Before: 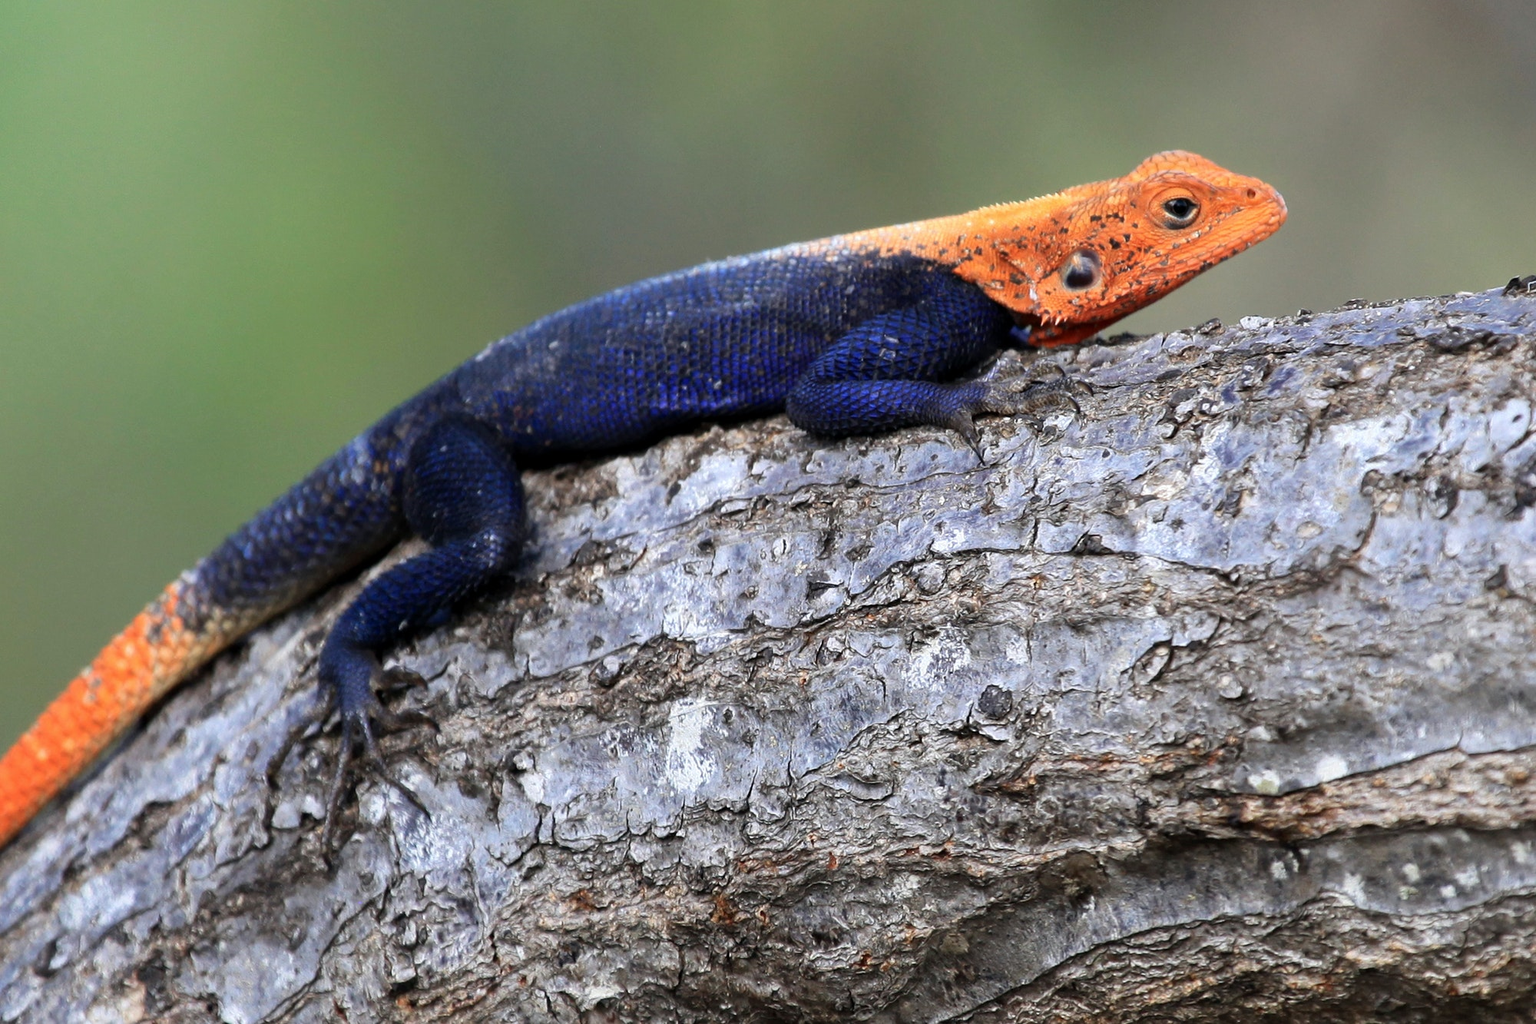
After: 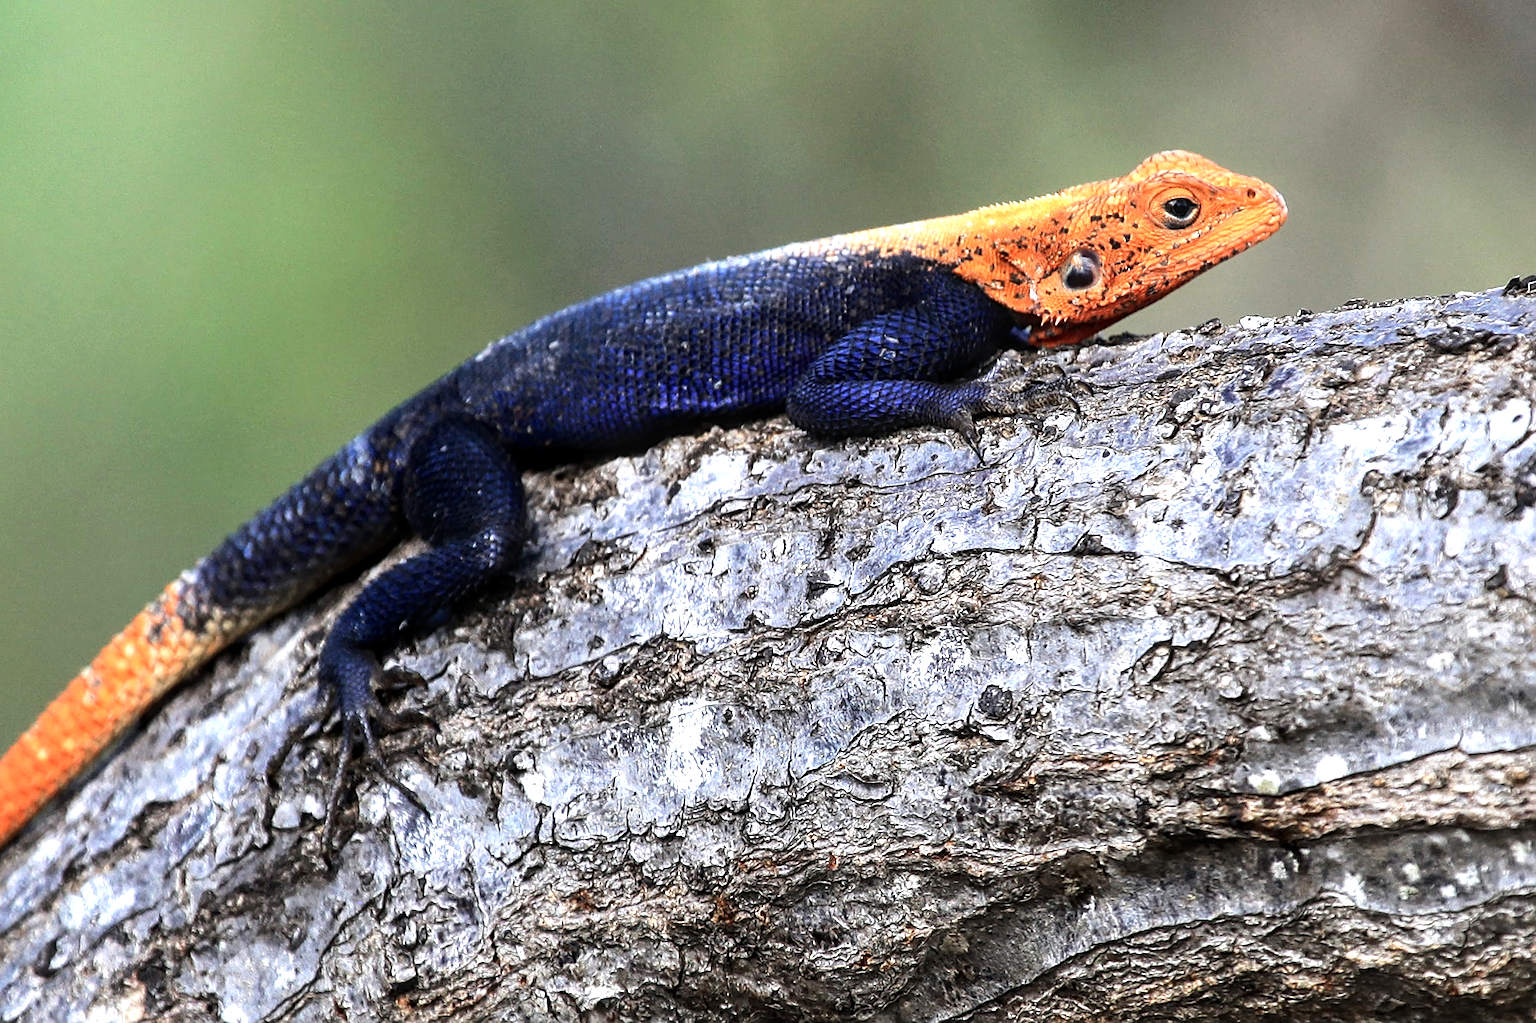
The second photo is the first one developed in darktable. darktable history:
sharpen: on, module defaults
local contrast: on, module defaults
tone equalizer: -8 EV -0.75 EV, -7 EV -0.7 EV, -6 EV -0.6 EV, -5 EV -0.4 EV, -3 EV 0.4 EV, -2 EV 0.6 EV, -1 EV 0.7 EV, +0 EV 0.75 EV, edges refinement/feathering 500, mask exposure compensation -1.57 EV, preserve details no
